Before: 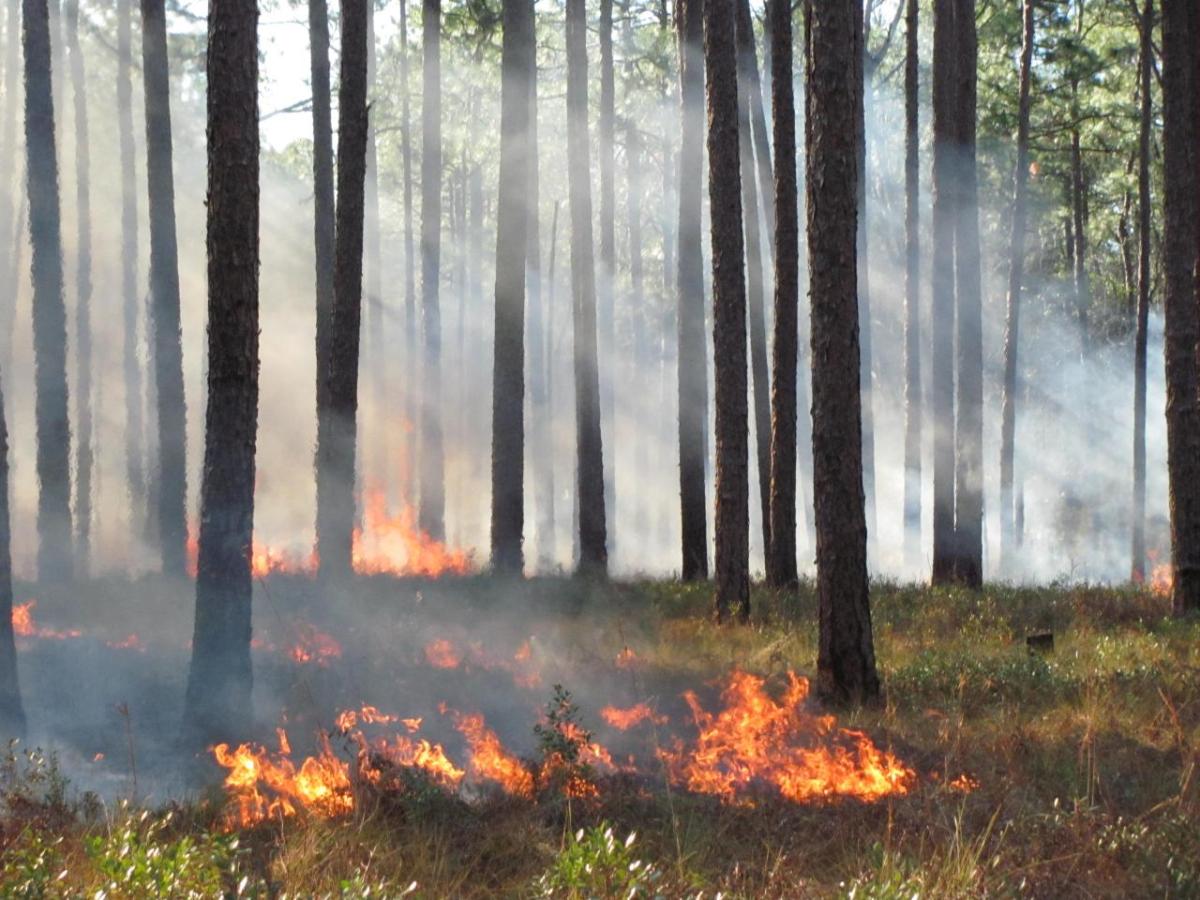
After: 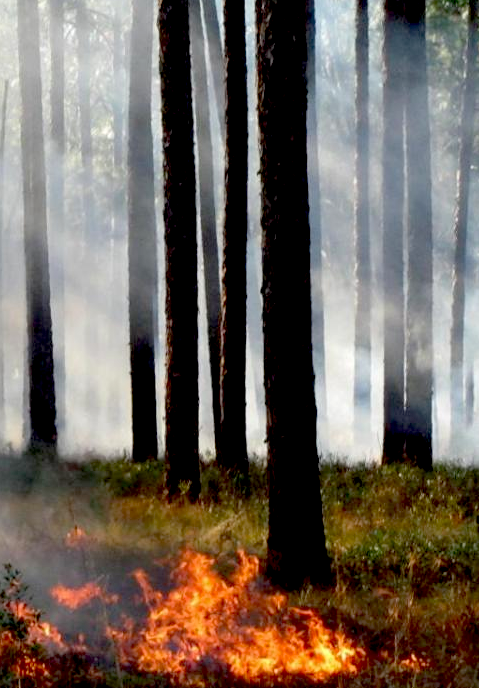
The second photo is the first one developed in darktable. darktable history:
crop: left 45.873%, top 13.49%, right 14.193%, bottom 10.014%
exposure: black level correction 0.048, exposure 0.014 EV, compensate highlight preservation false
